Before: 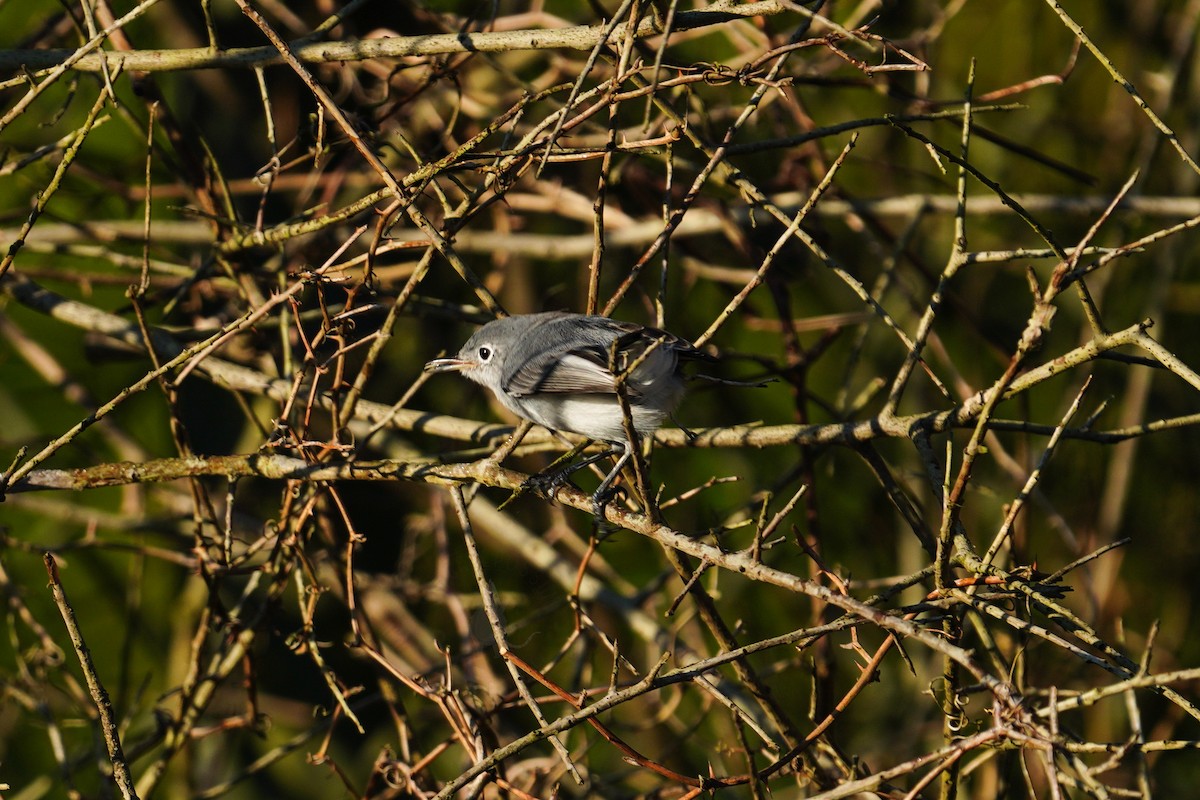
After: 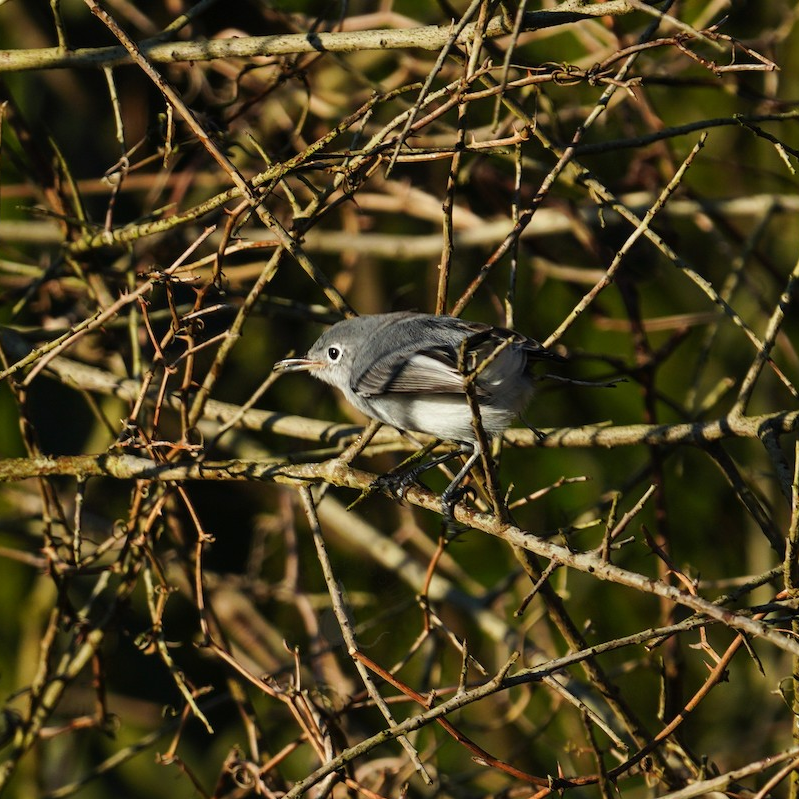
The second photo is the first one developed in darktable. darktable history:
crop and rotate: left 12.648%, right 20.685%
white balance: red 0.978, blue 0.999
tone equalizer: on, module defaults
